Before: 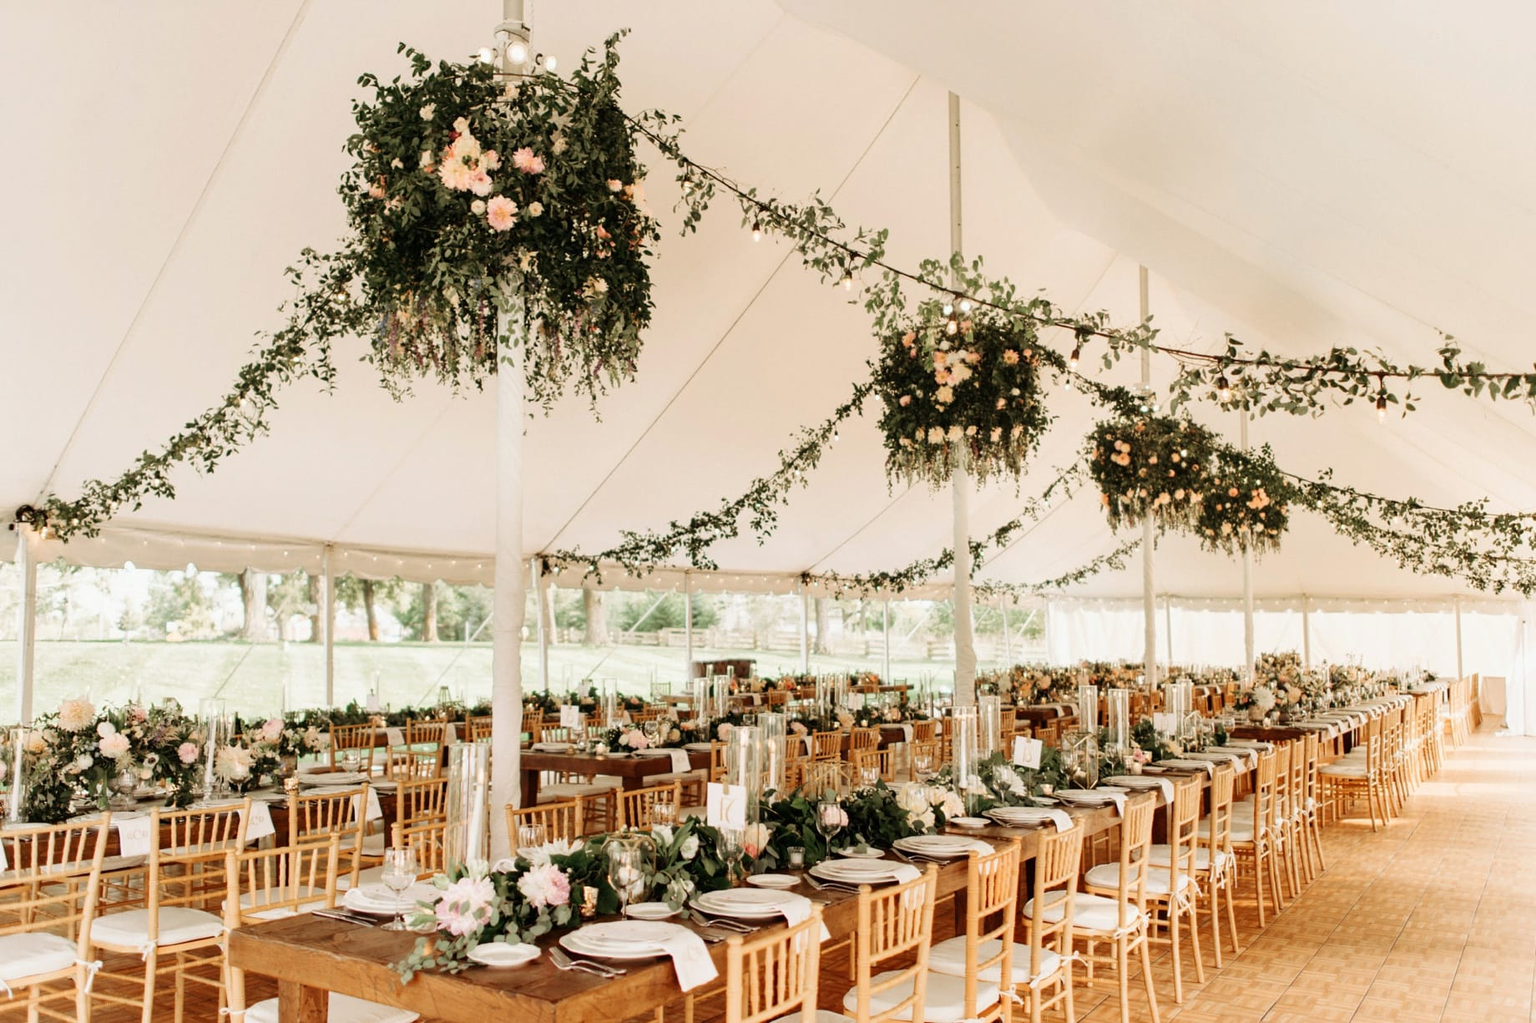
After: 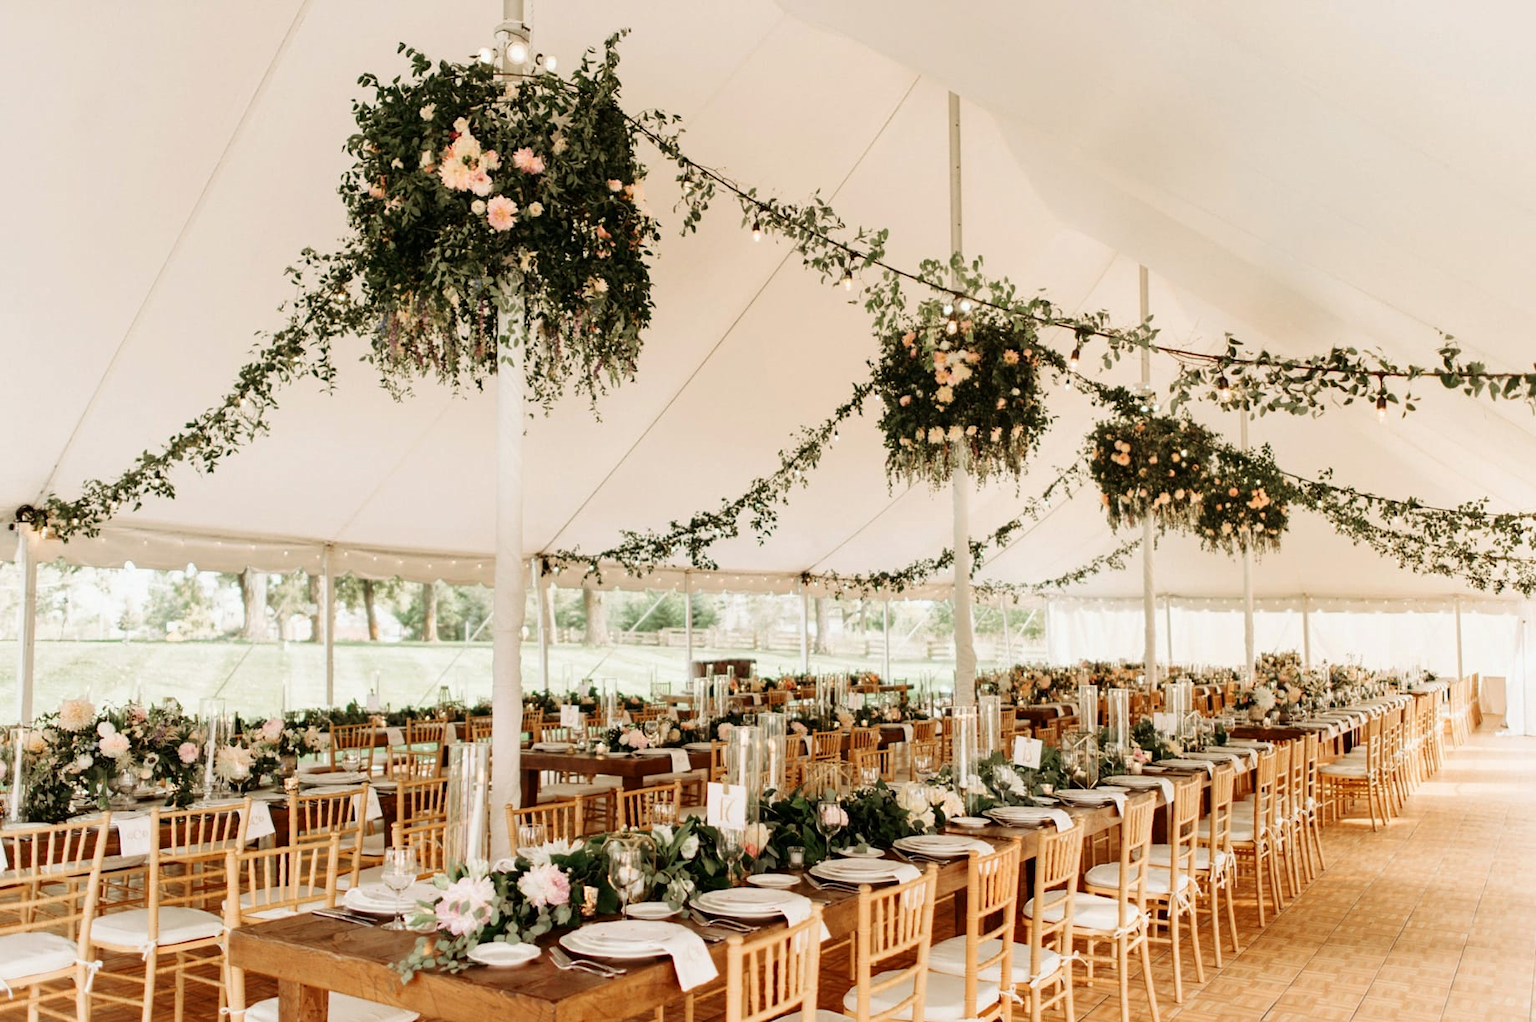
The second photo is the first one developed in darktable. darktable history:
contrast brightness saturation: contrast 0.027, brightness -0.032
